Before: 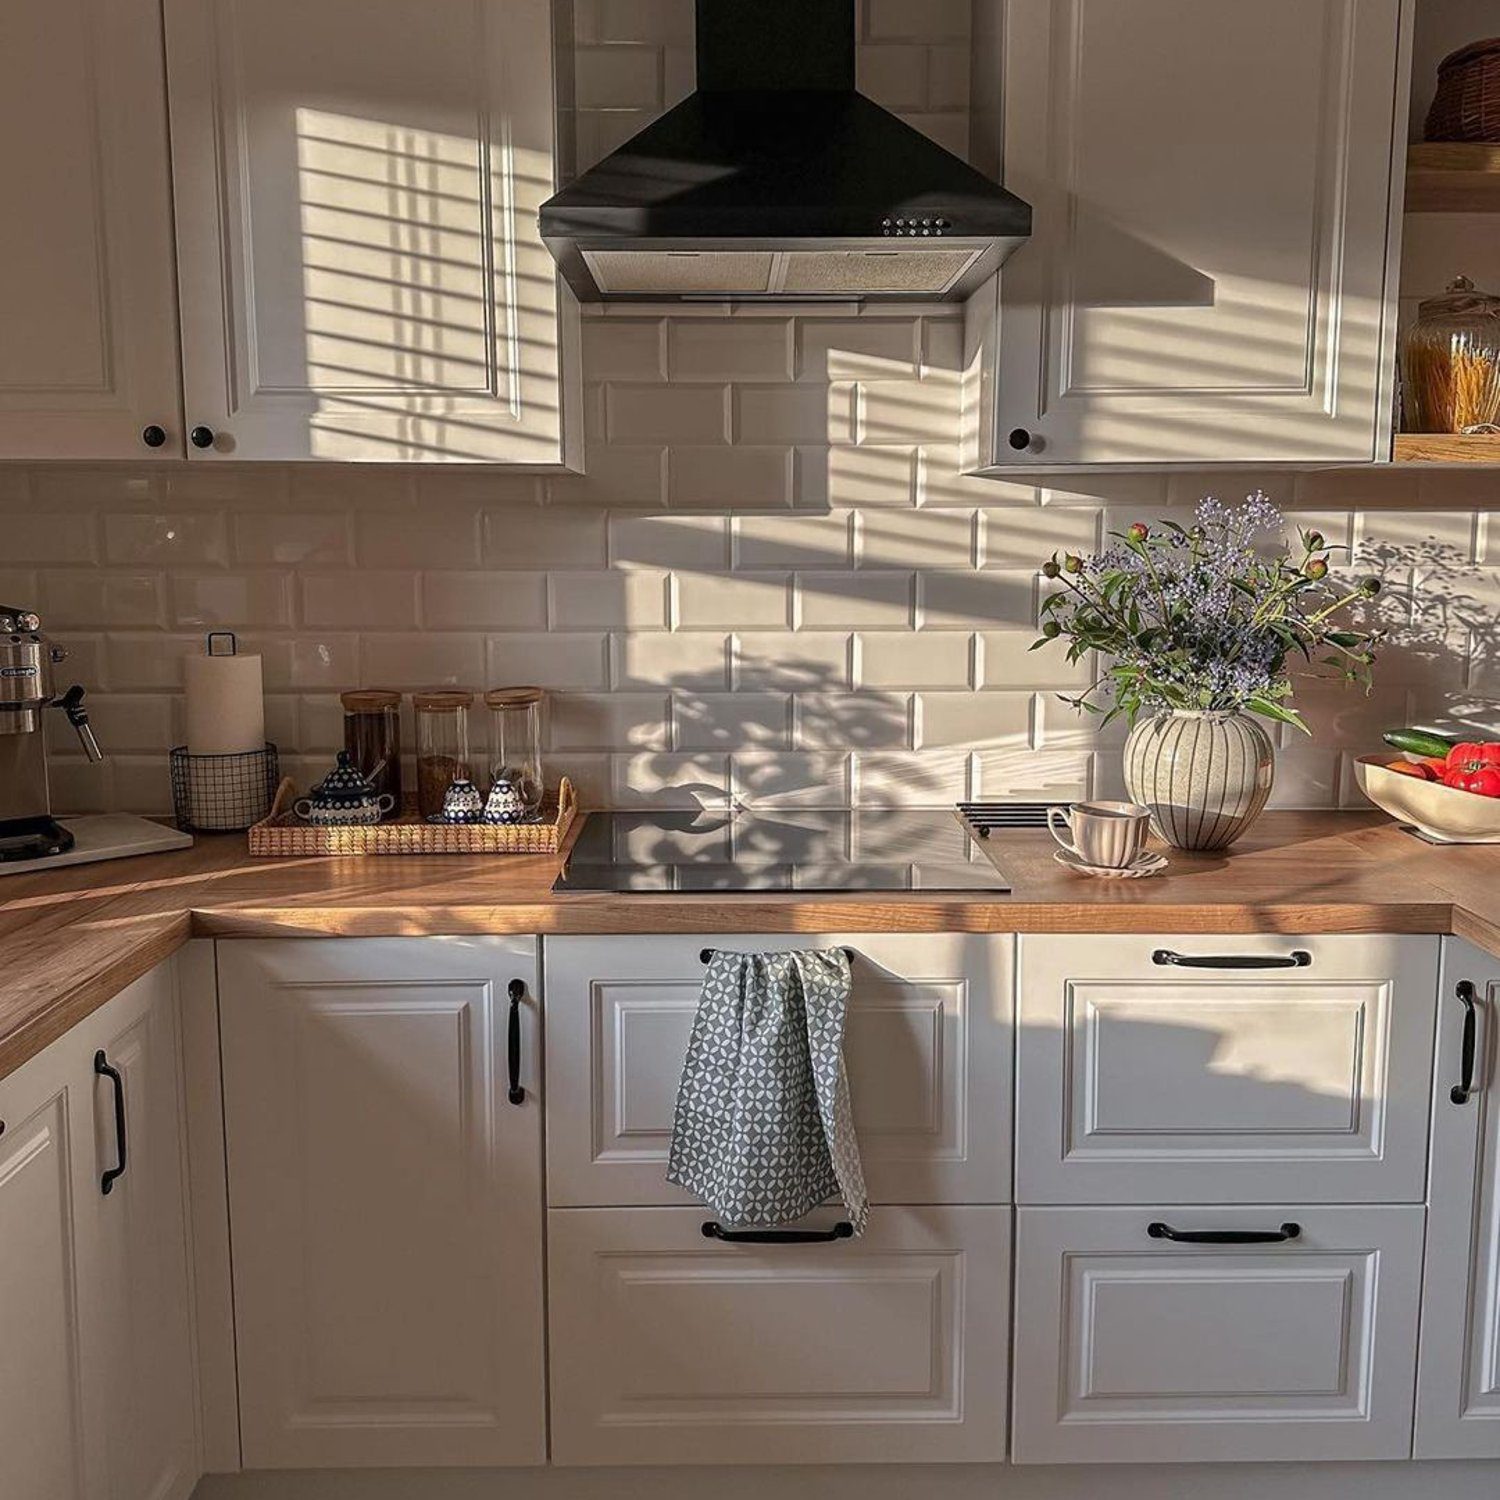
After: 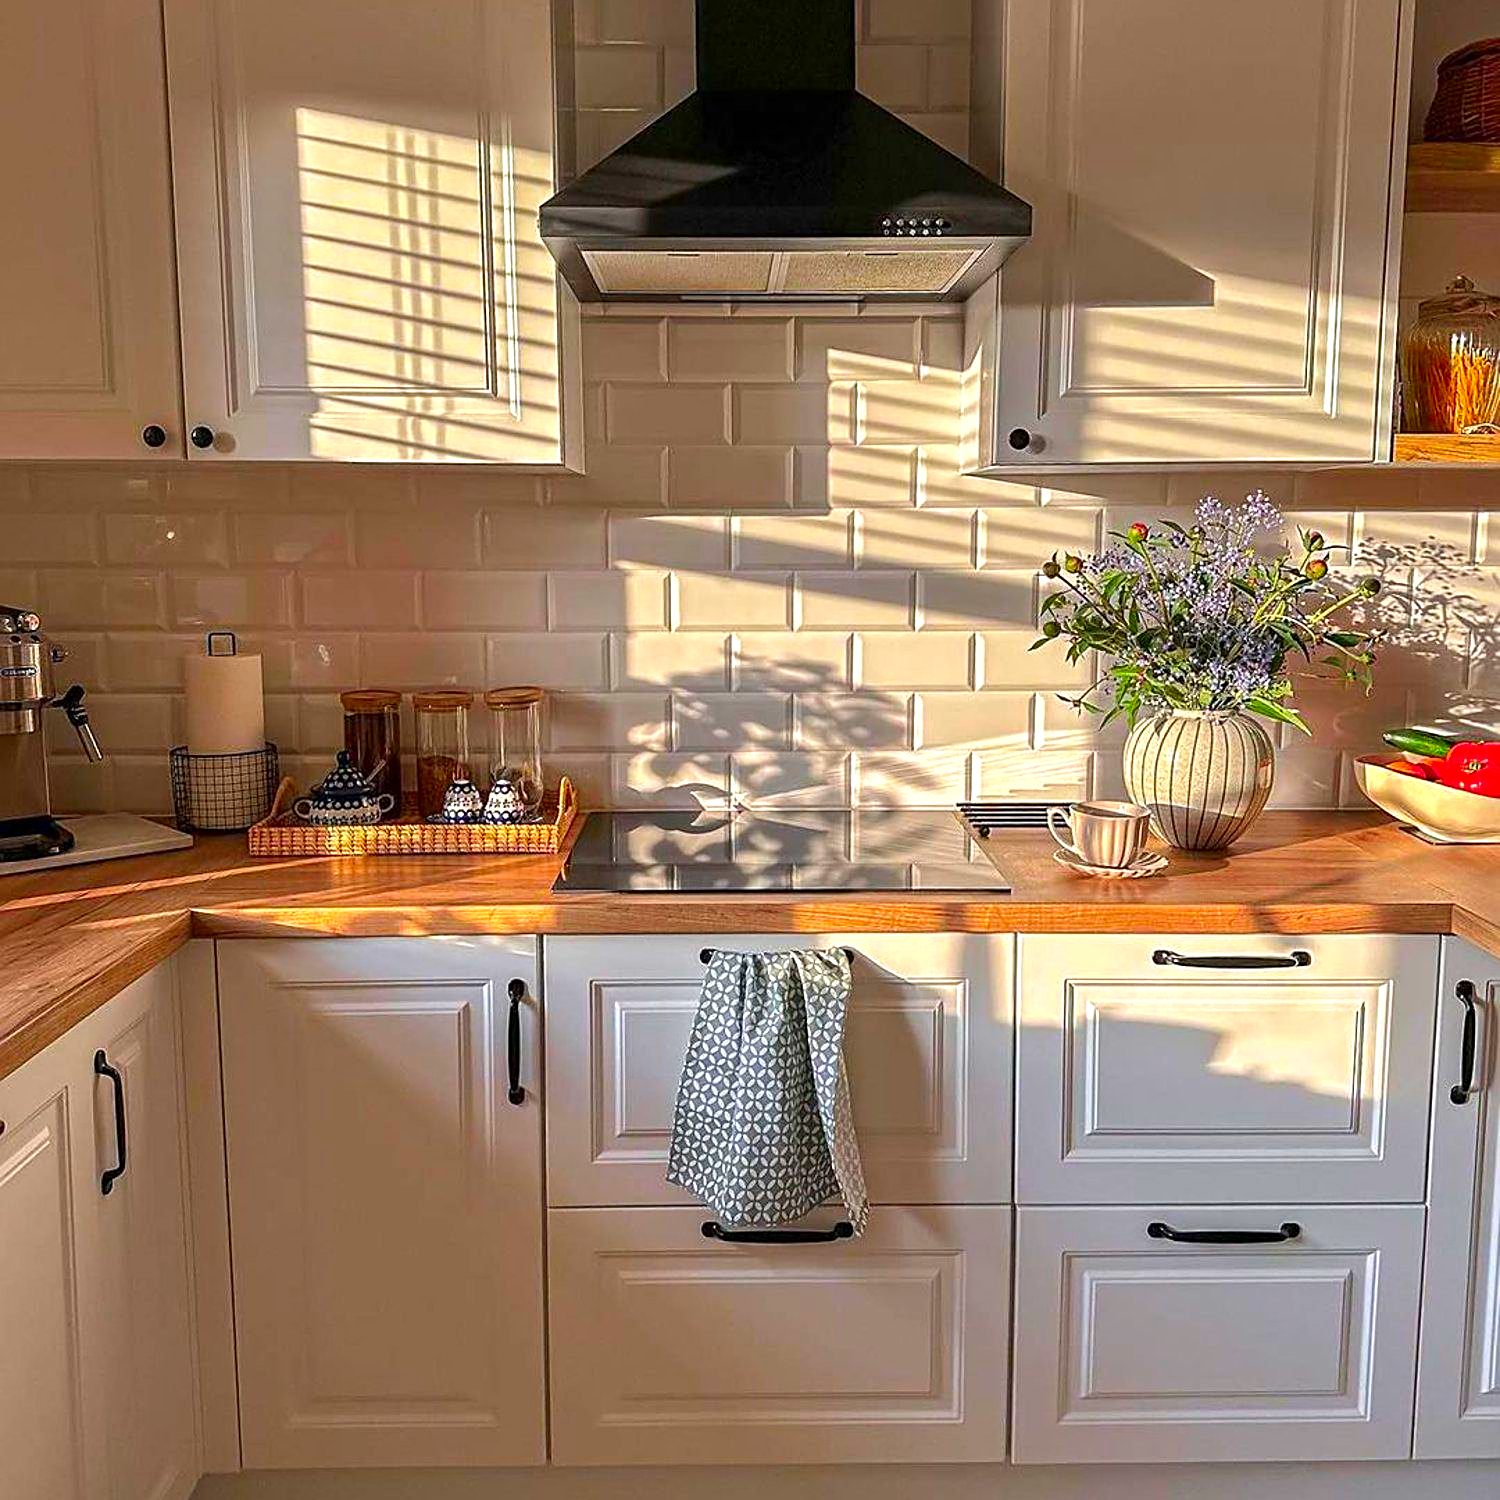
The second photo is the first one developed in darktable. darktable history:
tone equalizer: edges refinement/feathering 500, mask exposure compensation -1.57 EV, preserve details no
color correction: highlights b* 0.06, saturation 1.76
exposure: black level correction 0.001, exposure 0.5 EV, compensate highlight preservation false
sharpen: on, module defaults
